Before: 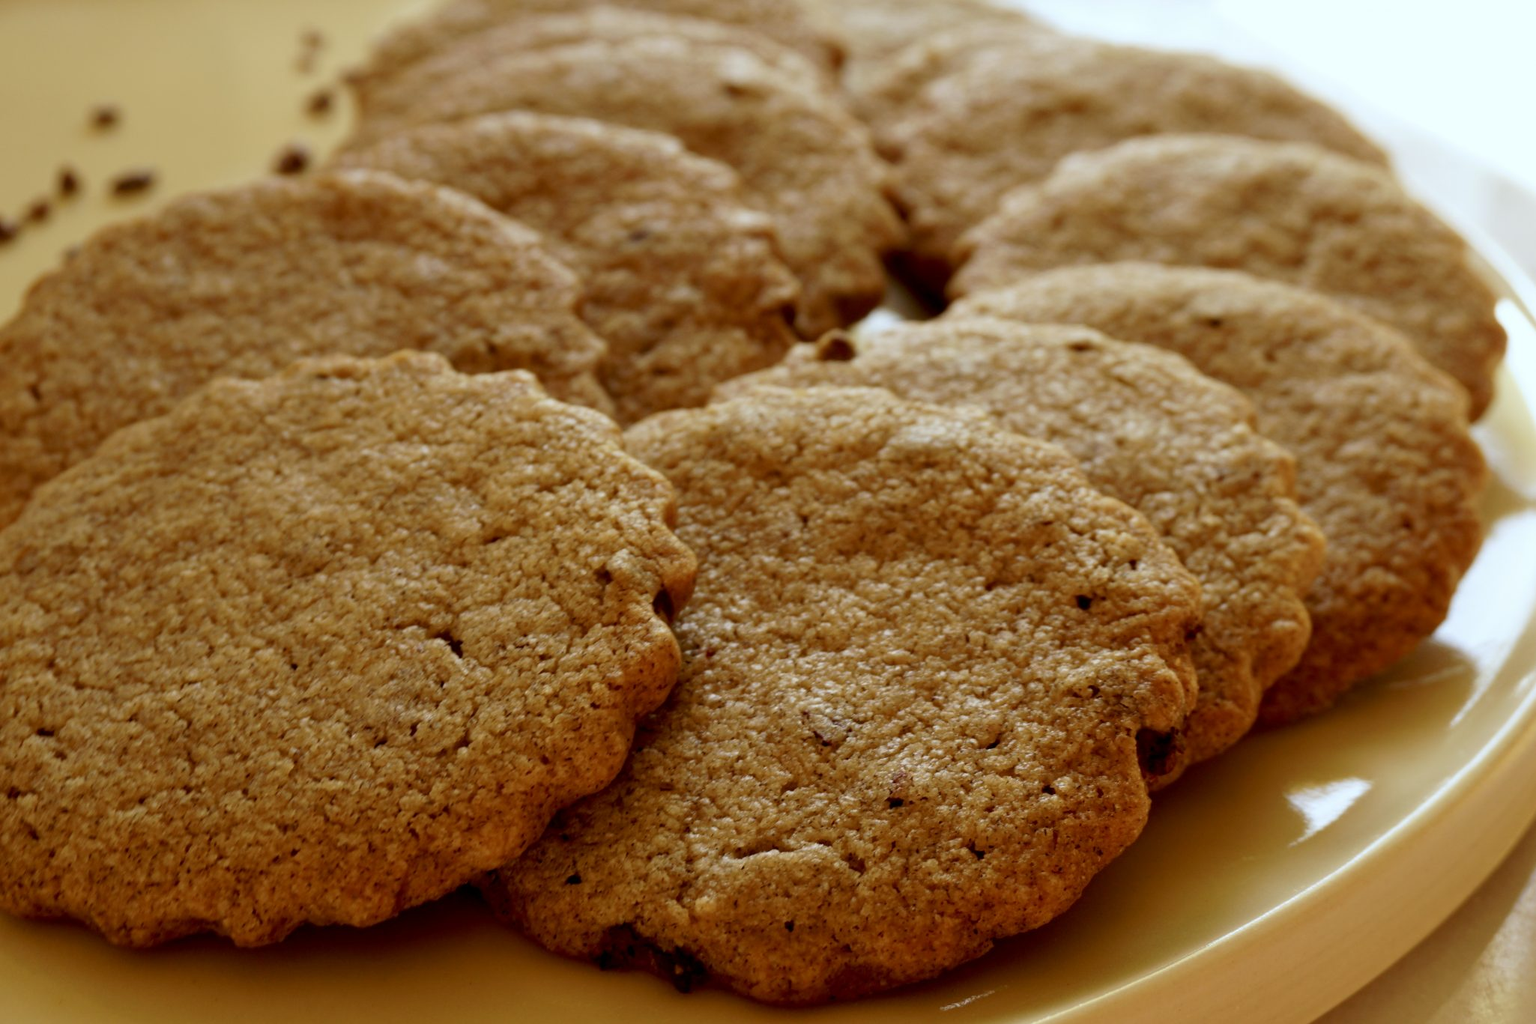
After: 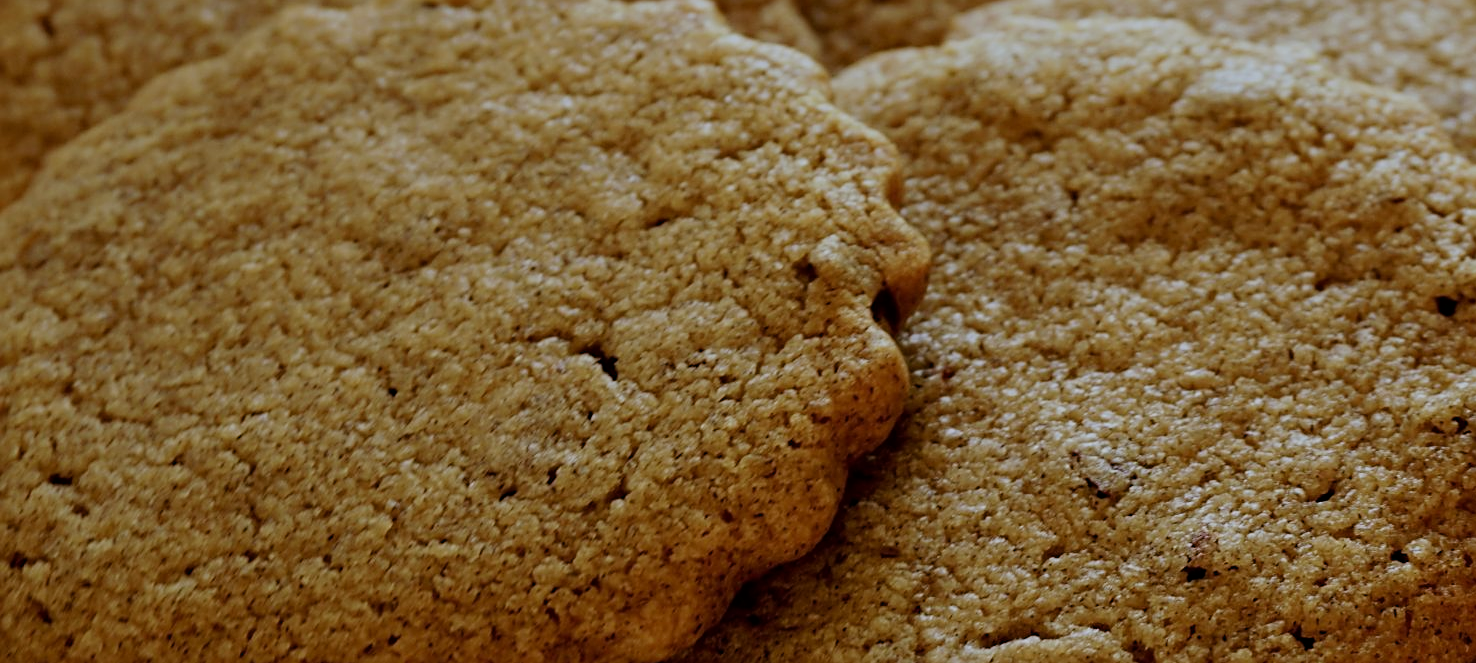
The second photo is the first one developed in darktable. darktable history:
crop: top 36.498%, right 27.964%, bottom 14.995%
filmic rgb: black relative exposure -7.65 EV, white relative exposure 4.56 EV, hardness 3.61
white balance: red 0.926, green 1.003, blue 1.133
sharpen: on, module defaults
